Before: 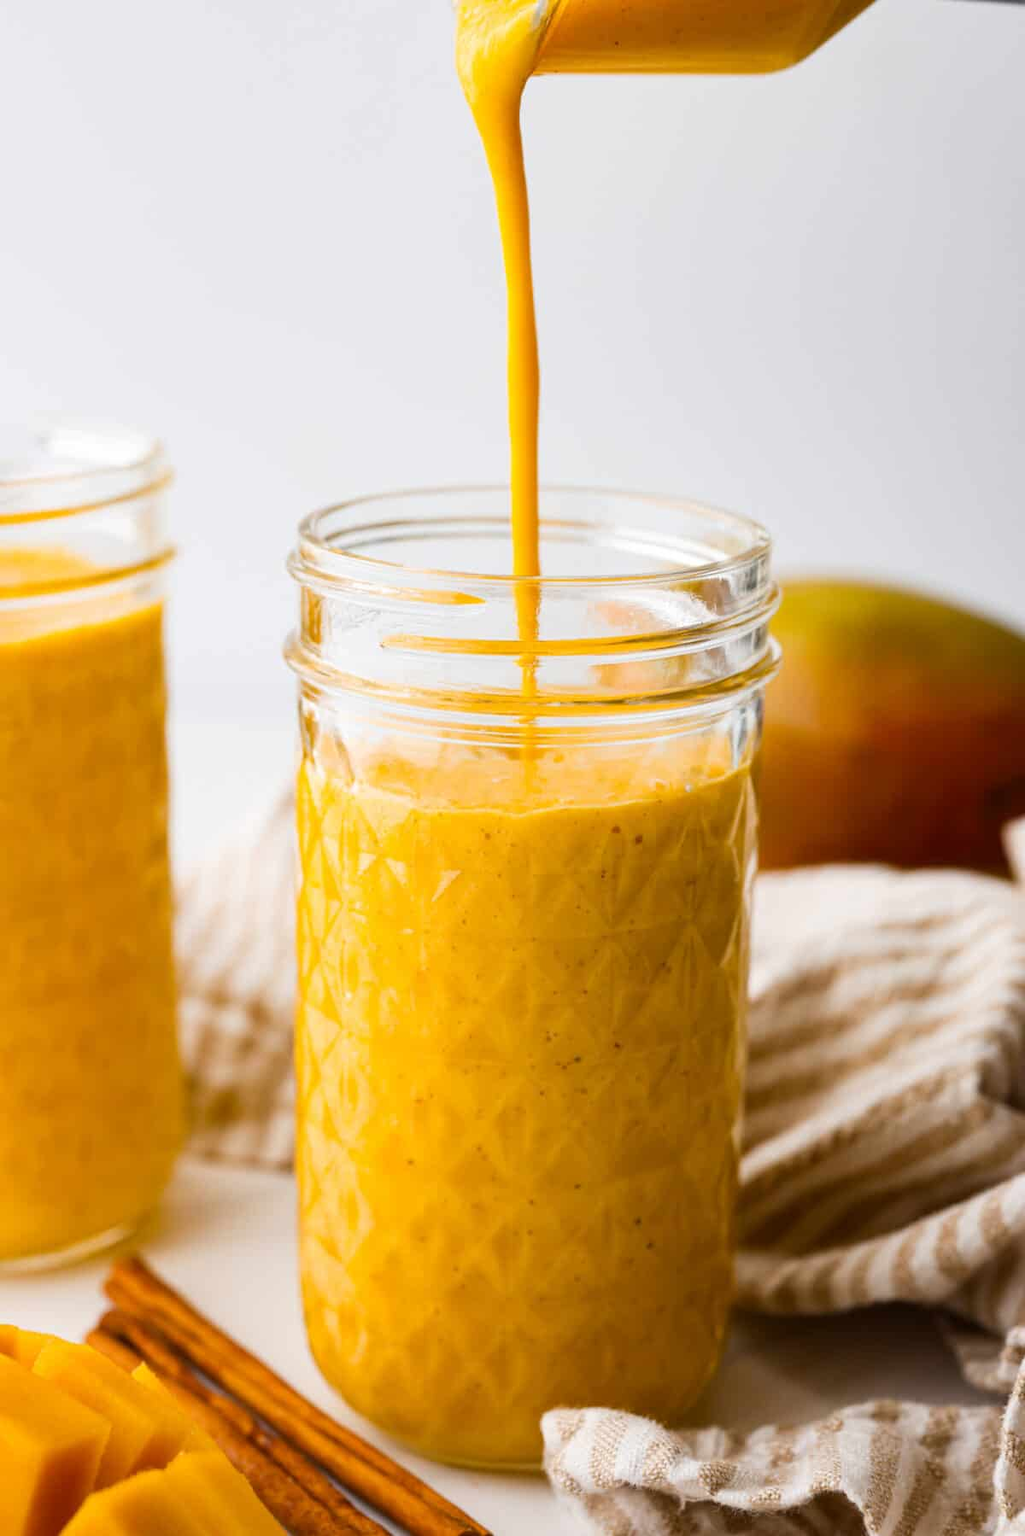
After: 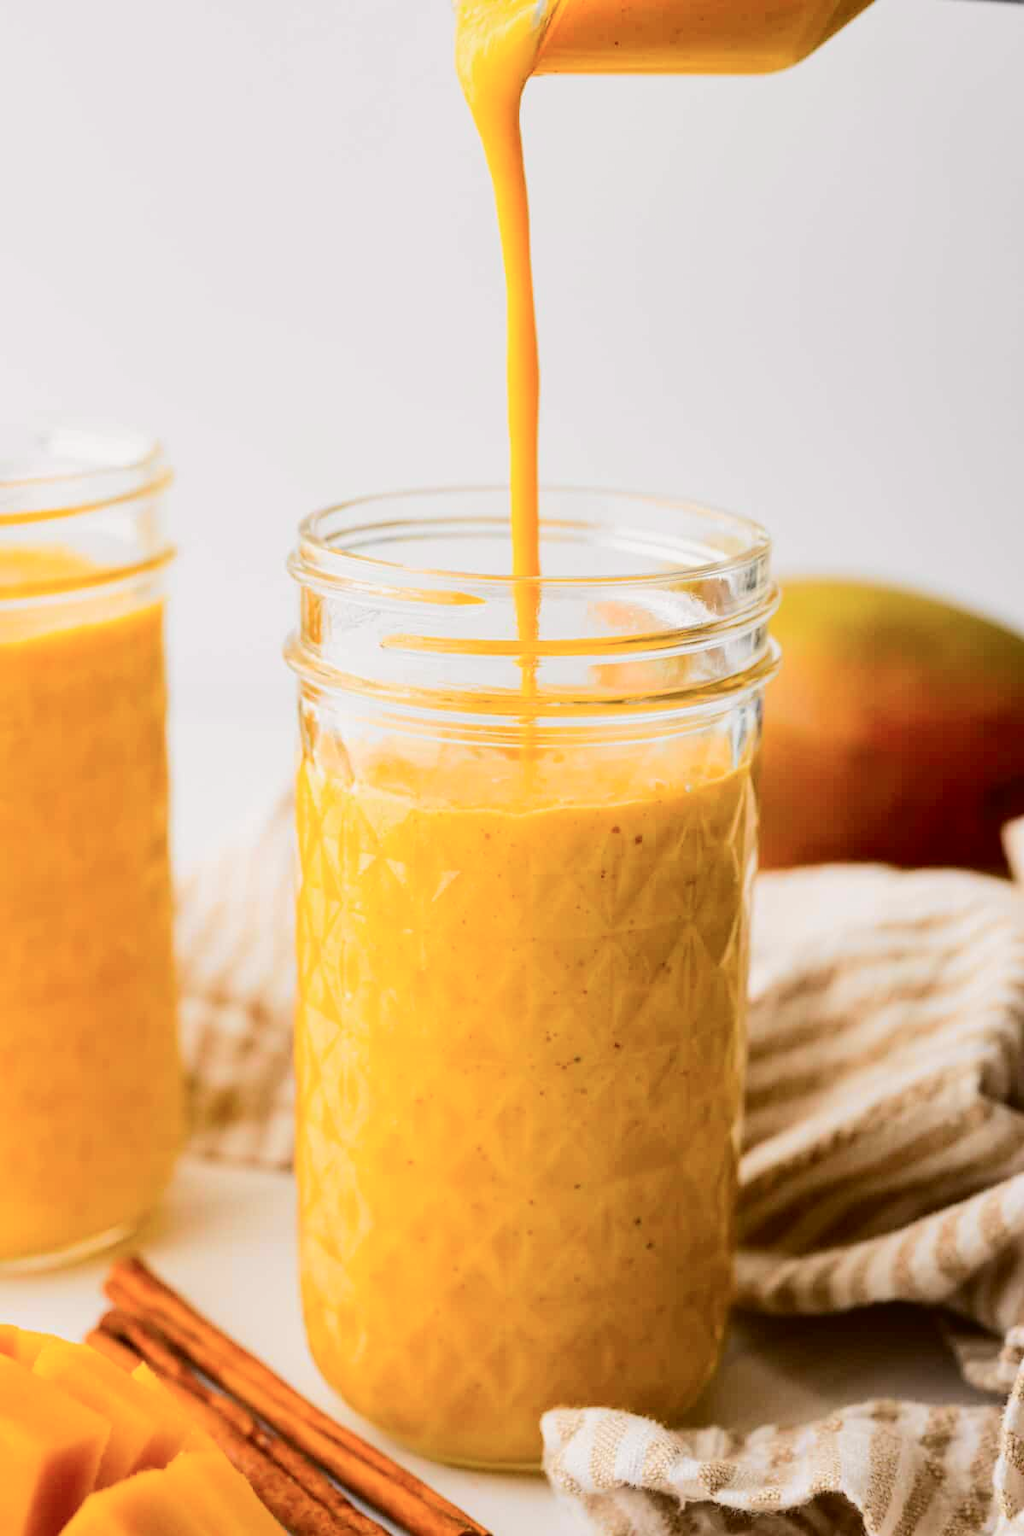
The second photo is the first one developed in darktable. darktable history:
tone curve: curves: ch0 [(0, 0.019) (0.066, 0.043) (0.189, 0.182) (0.359, 0.417) (0.485, 0.576) (0.656, 0.734) (0.851, 0.861) (0.997, 0.959)]; ch1 [(0, 0) (0.179, 0.123) (0.381, 0.36) (0.425, 0.41) (0.474, 0.472) (0.499, 0.501) (0.514, 0.517) (0.571, 0.584) (0.649, 0.677) (0.812, 0.856) (1, 1)]; ch2 [(0, 0) (0.246, 0.214) (0.421, 0.427) (0.459, 0.484) (0.5, 0.504) (0.518, 0.523) (0.529, 0.544) (0.56, 0.581) (0.617, 0.631) (0.744, 0.734) (0.867, 0.821) (0.993, 0.889)], color space Lab, independent channels, preserve colors none
